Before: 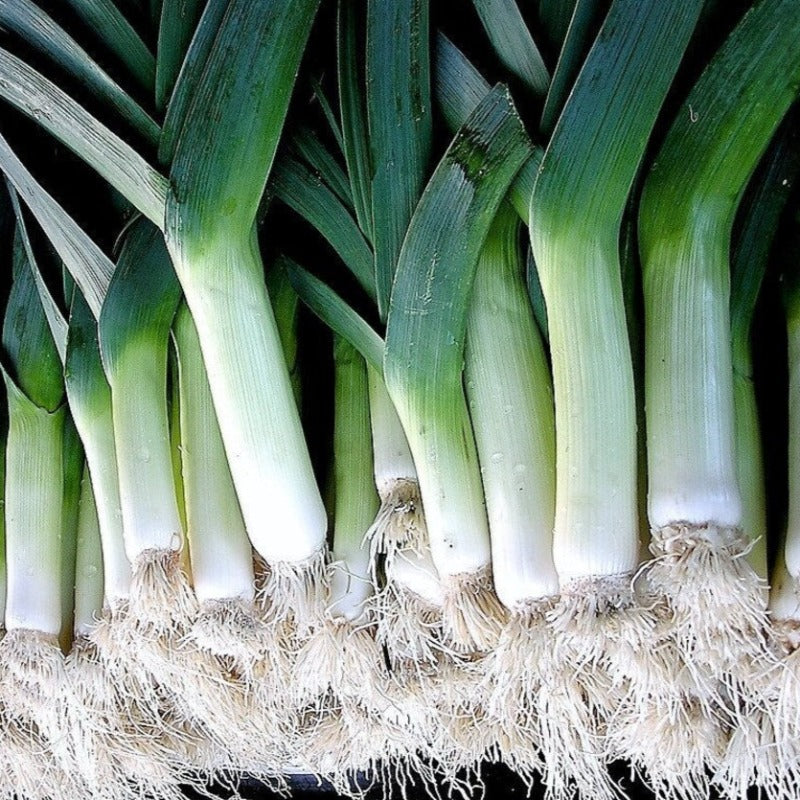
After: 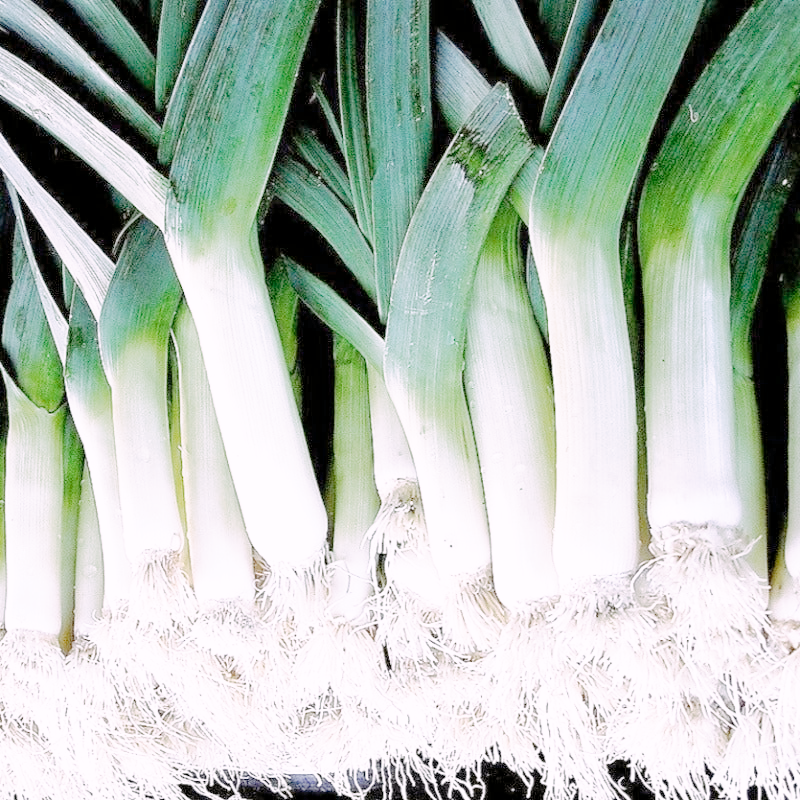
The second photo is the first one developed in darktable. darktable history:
tone curve: curves: ch0 [(0, 0) (0.003, 0) (0.011, 0.001) (0.025, 0.001) (0.044, 0.003) (0.069, 0.009) (0.1, 0.018) (0.136, 0.032) (0.177, 0.074) (0.224, 0.13) (0.277, 0.218) (0.335, 0.321) (0.399, 0.425) (0.468, 0.523) (0.543, 0.617) (0.623, 0.708) (0.709, 0.789) (0.801, 0.873) (0.898, 0.967) (1, 1)], preserve colors none
color look up table: target L [87.39, 80, 82.72, 75.89, 46.02, 64.04, 69.61, 62.44, 43.76, 56.91, 46.17, 48.37, 36.92, 22.93, 200, 91.63, 76.68, 82.02, 63.41, 60.9, 62.34, 56.16, 53.36, 46.67, 38.33, 39.26, 34.3, 28.75, 4.328, 84.37, 77.18, 74.55, 73.91, 62.2, 62.27, 55.33, 53.76, 49.53, 50.11, 44.61, 39.3, 22.54, 30.95, 22.18, 86.99, 85.43, 70.11, 71.9, 50.87], target a [0.802, -4.306, -6.637, -47.98, -34.51, -40.82, -19.77, -45.99, -31.48, -14.5, -18.85, -27.99, -24.33, -12.58, 0, 9.534, 5.534, 7.217, 35.86, 11.29, 53.8, 61.21, 15.14, 43.86, 5.077, 34.77, 21.38, 4.396, 4.749, 14.4, 25.35, 12.95, 33.71, -14.96, 64.65, 9.837, 14.11, 34.7, 56.21, 16.84, 34.45, 7.065, 30.08, 11.84, -6.923, -8.288, -45.14, -29.86, -5.465], target b [3.984, 51.38, 25.25, -2.352, 32.22, 41.35, 1.571, 25.88, 26.4, 31.12, 34.12, 1.861, 24.64, 3.662, 0, -2.552, 56.35, 33.98, 23.18, 4.666, -7.525, 5.691, 39.94, 32.69, 2.735, 14.59, 3.724, 23.68, 8.261, -18.65, -7.571, -29.02, -28.91, -47.02, -40.36, -15.79, -44.22, -46.14, -58.12, -70.35, -18.45, -19.75, -55.03, -24.11, -16.21, -18.27, -7.653, -32.72, -33.15], num patches 49
